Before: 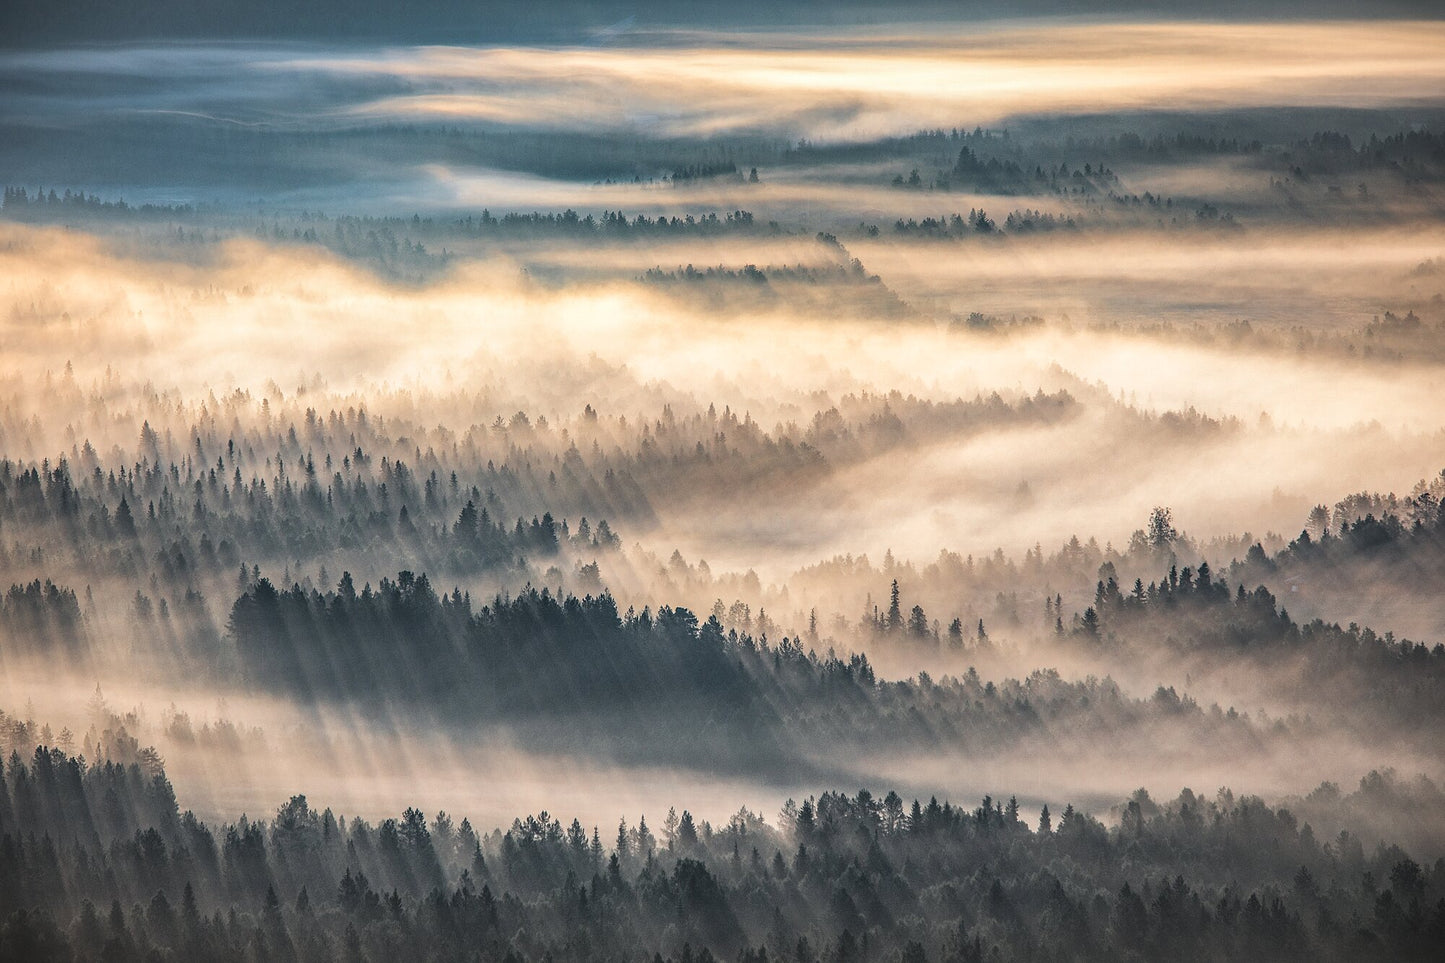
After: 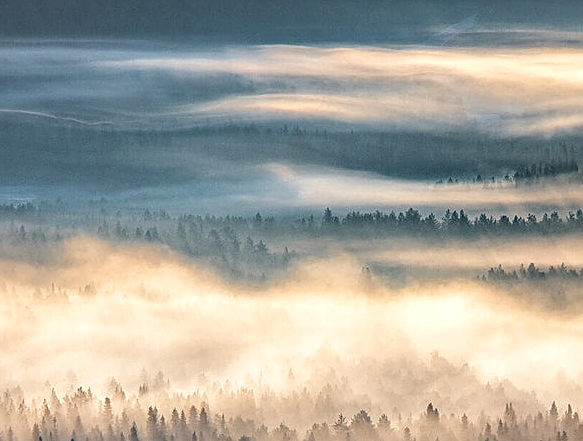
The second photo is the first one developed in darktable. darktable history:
crop and rotate: left 10.938%, top 0.105%, right 48.66%, bottom 54.082%
local contrast: on, module defaults
sharpen: on, module defaults
